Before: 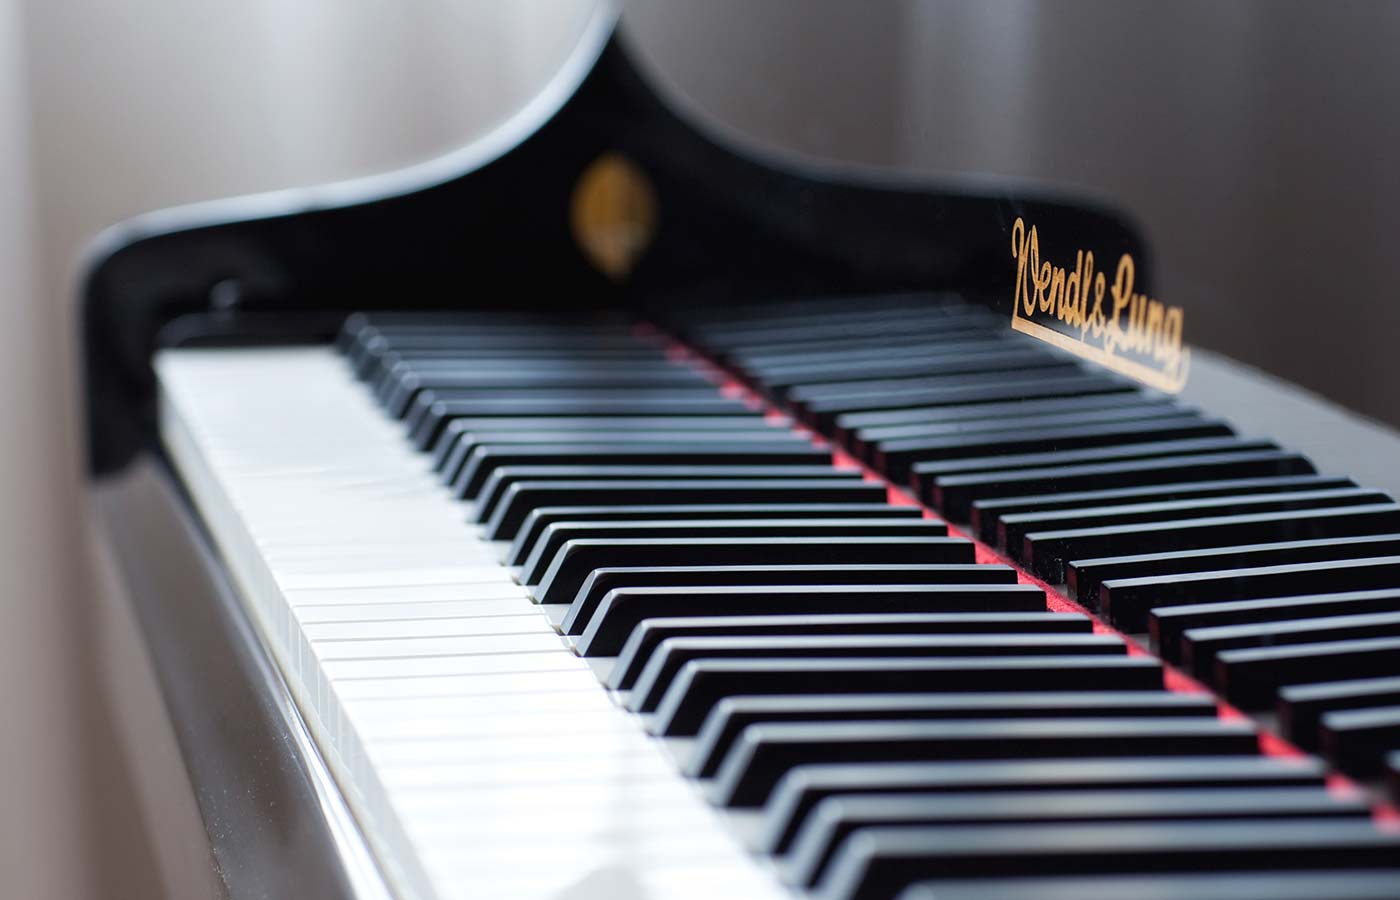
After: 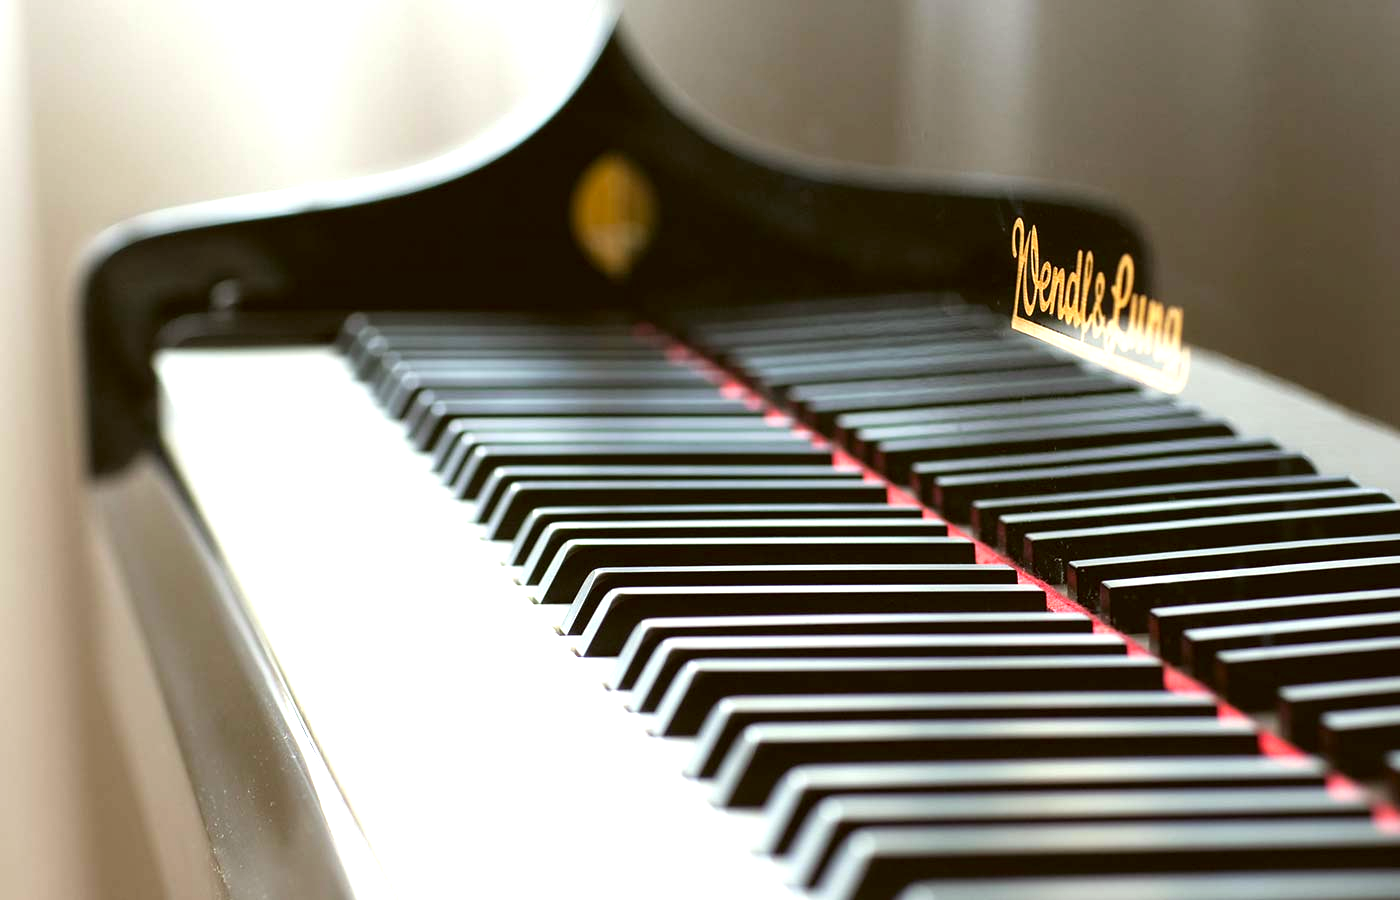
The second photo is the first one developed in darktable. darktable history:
color correction: highlights a* -1.43, highlights b* 10.12, shadows a* 0.395, shadows b* 19.35
exposure: black level correction 0, exposure 1 EV, compensate highlight preservation false
